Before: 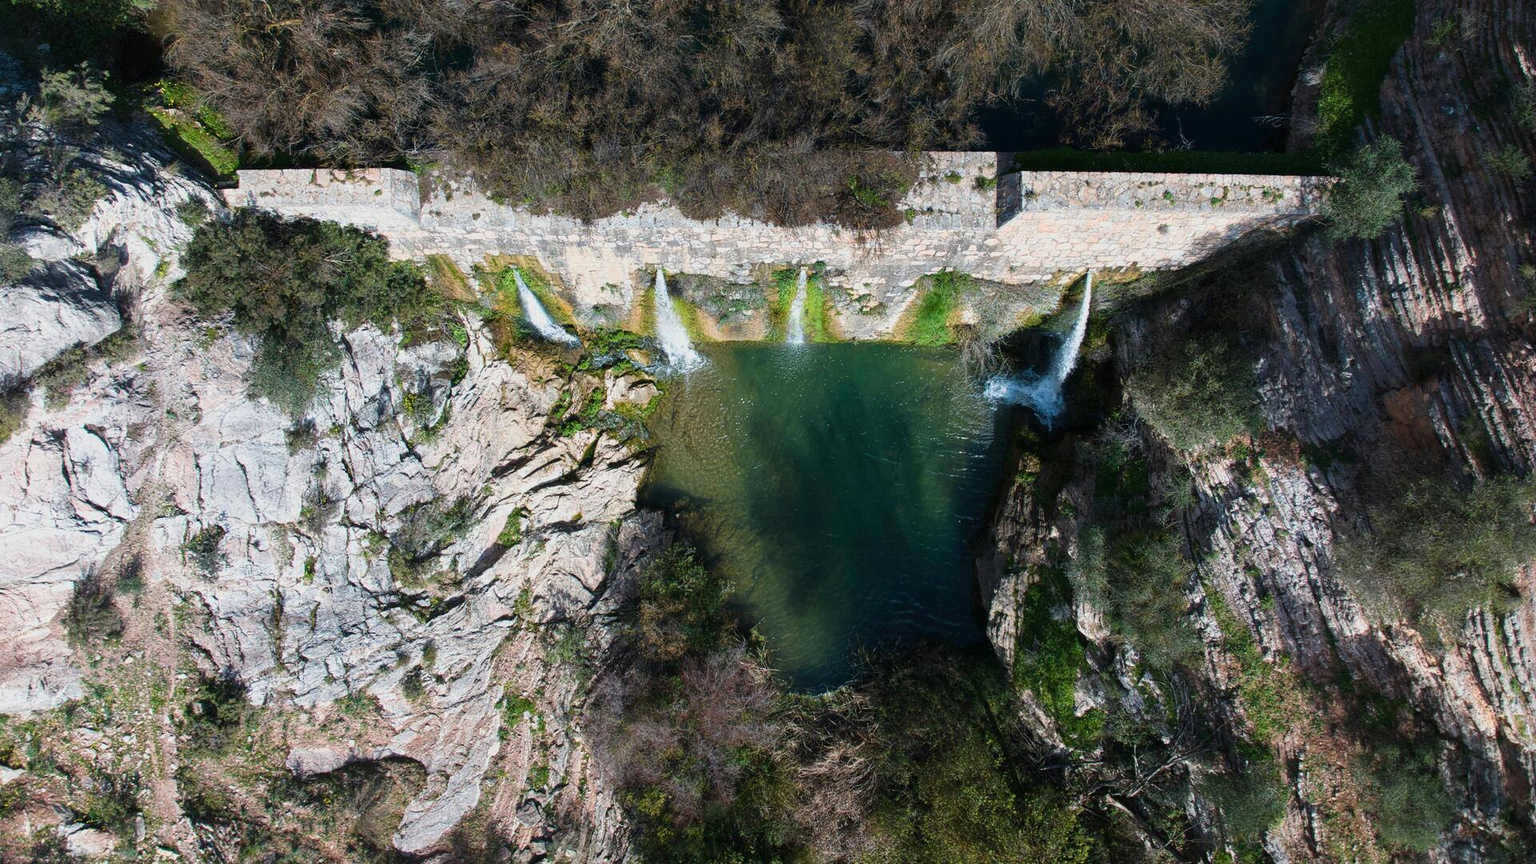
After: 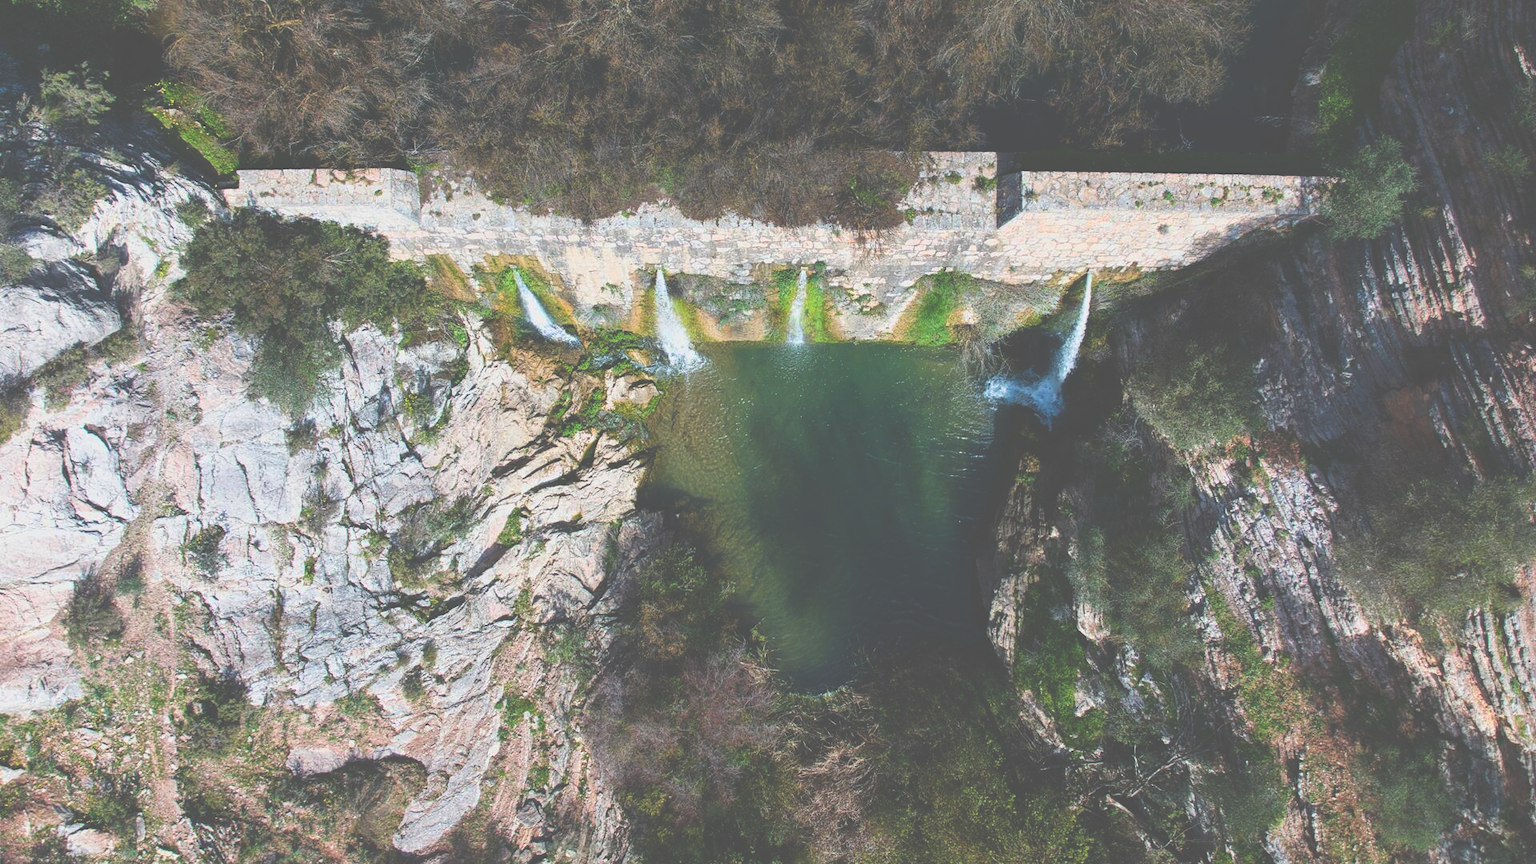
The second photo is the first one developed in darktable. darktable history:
contrast brightness saturation: contrast 0.089, saturation 0.271
exposure: black level correction -0.087, compensate exposure bias true, compensate highlight preservation false
